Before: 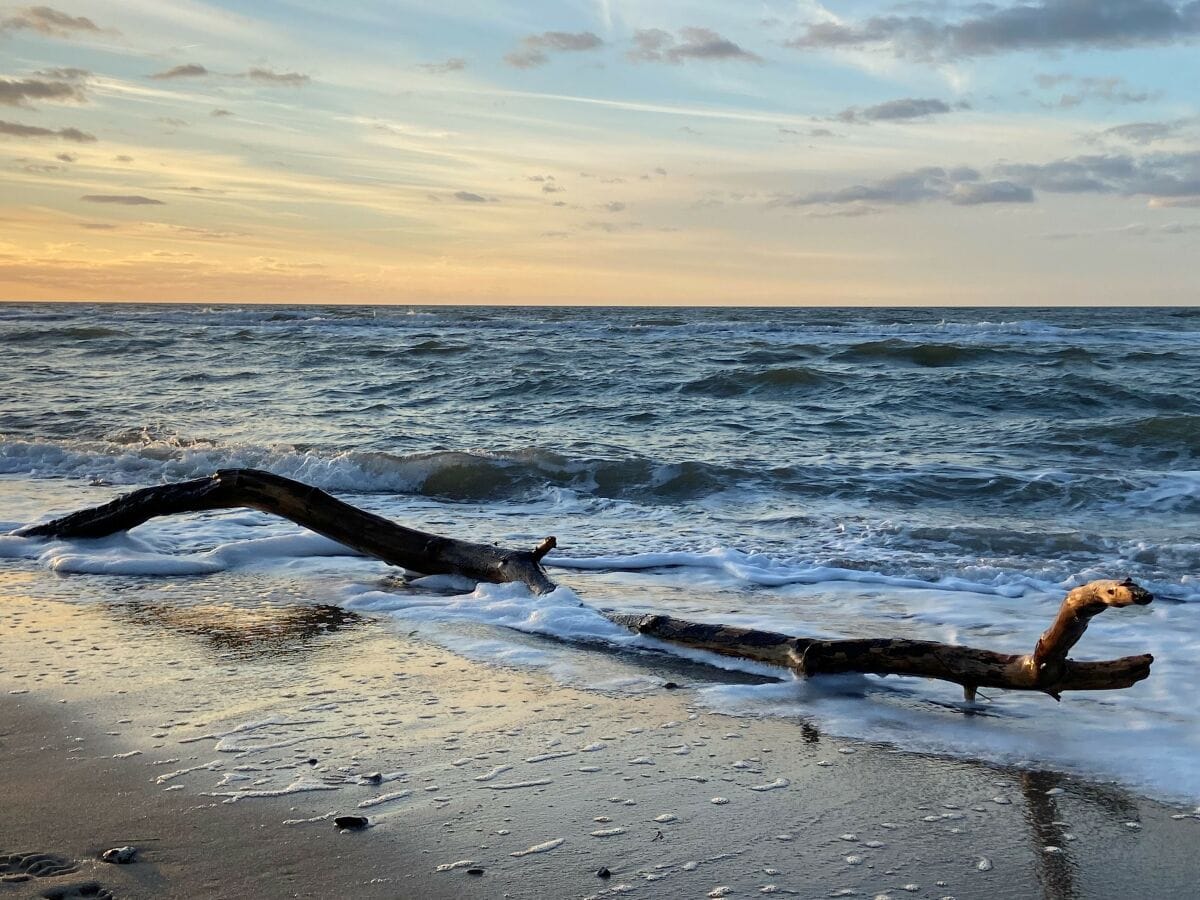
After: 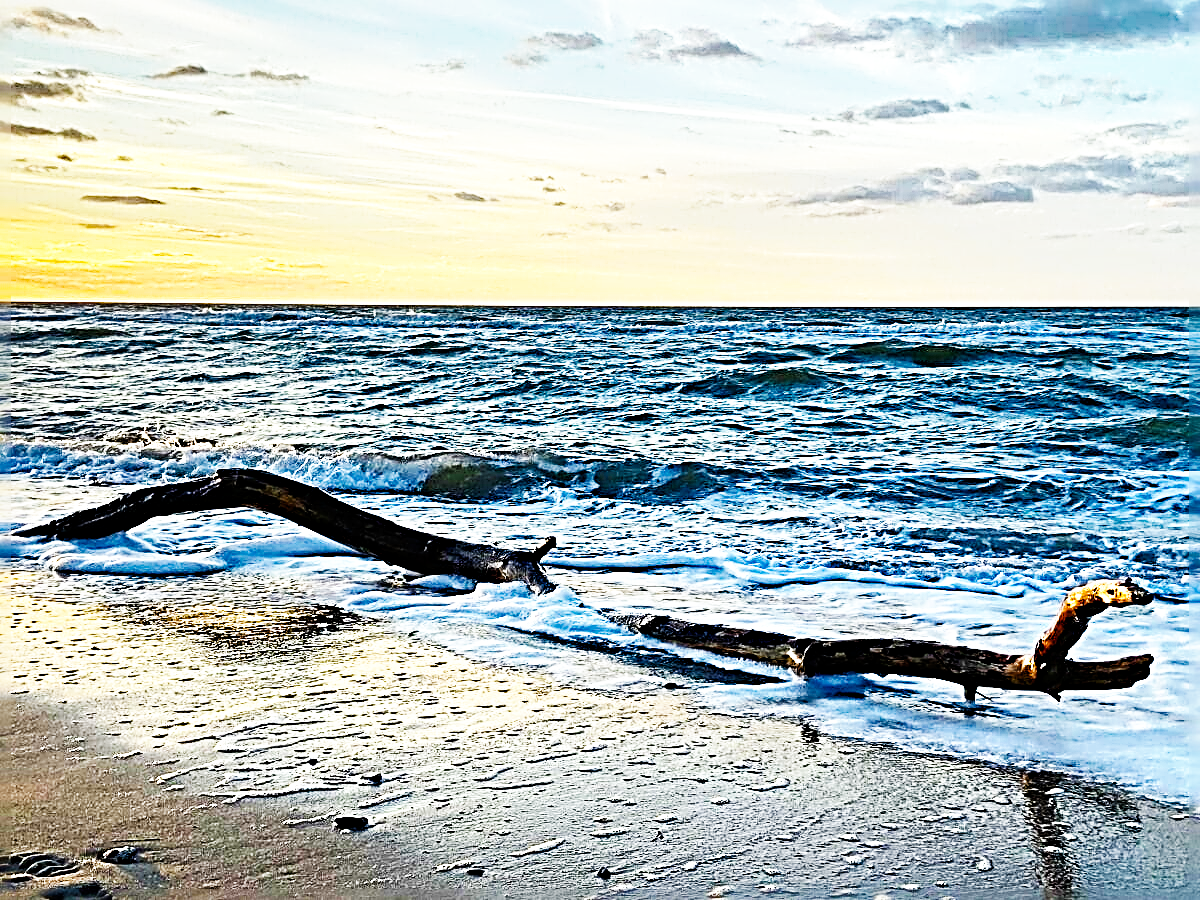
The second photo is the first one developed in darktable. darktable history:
exposure: exposure 0.203 EV, compensate exposure bias true, compensate highlight preservation false
color balance rgb: perceptual saturation grading › global saturation 36.071%, perceptual saturation grading › shadows 35.057%
sharpen: radius 4.029, amount 1.986
local contrast: mode bilateral grid, contrast 20, coarseness 50, detail 119%, midtone range 0.2
base curve: curves: ch0 [(0, 0) (0.007, 0.004) (0.027, 0.03) (0.046, 0.07) (0.207, 0.54) (0.442, 0.872) (0.673, 0.972) (1, 1)], preserve colors none
shadows and highlights: highlights color adjustment 45.12%, soften with gaussian
